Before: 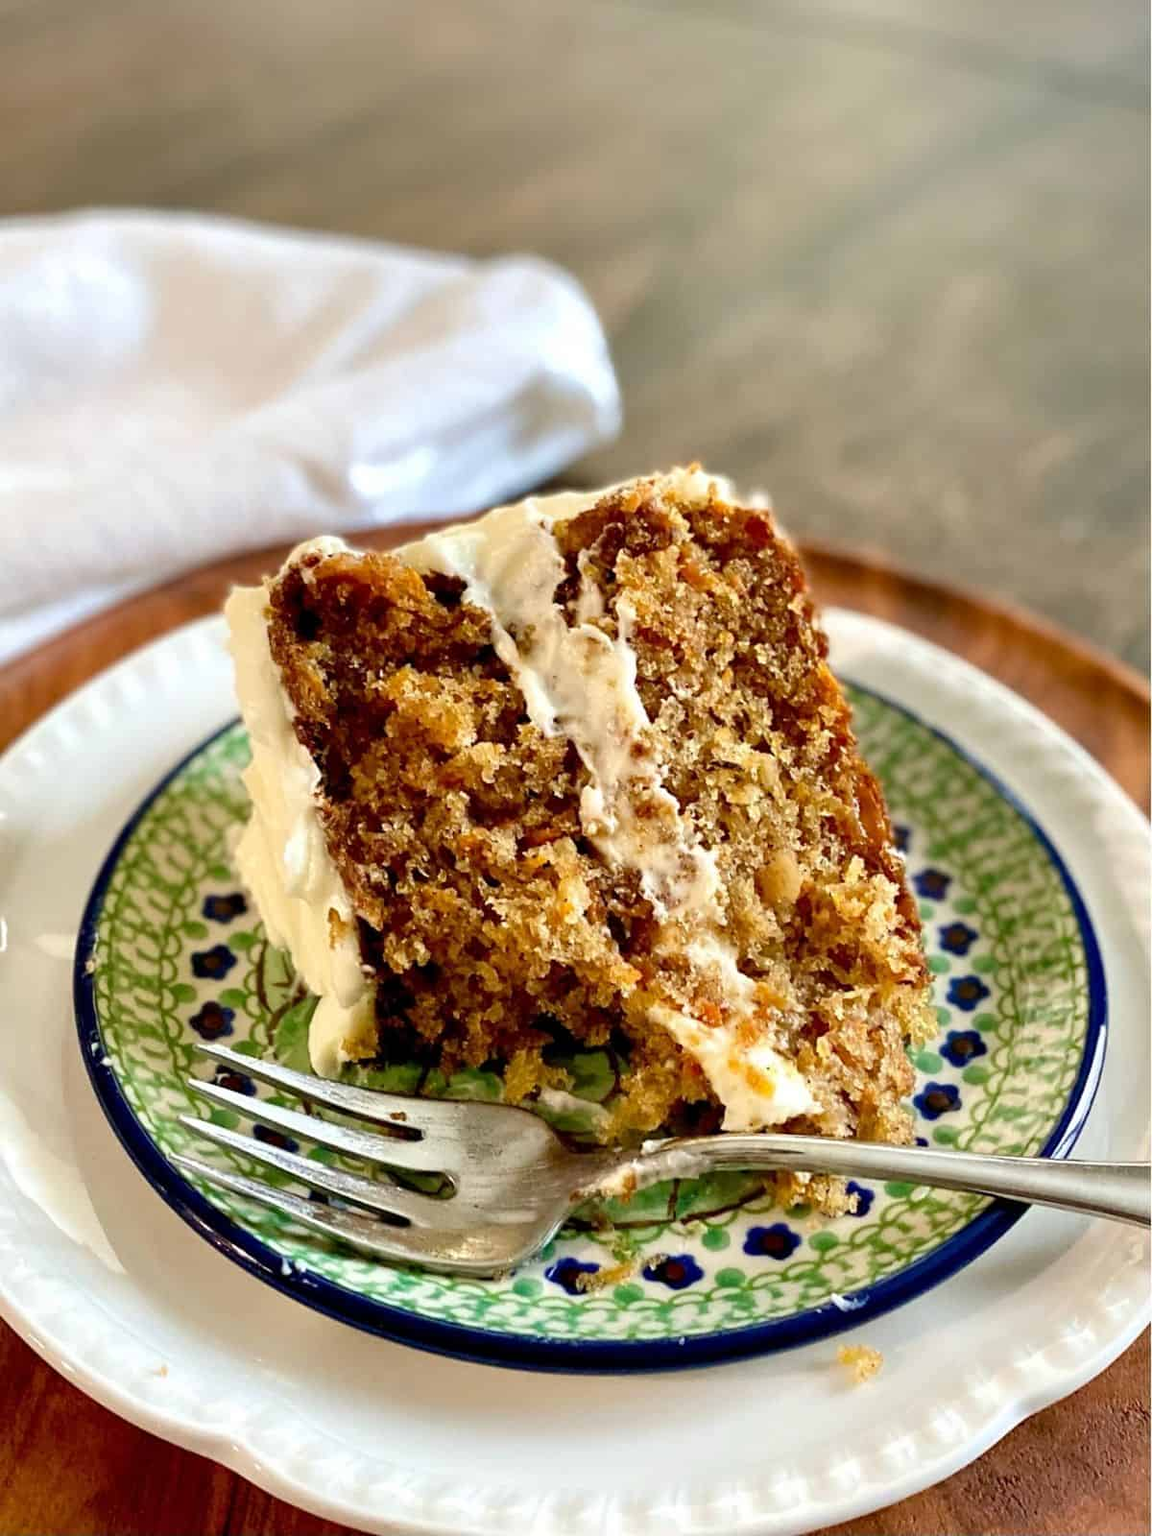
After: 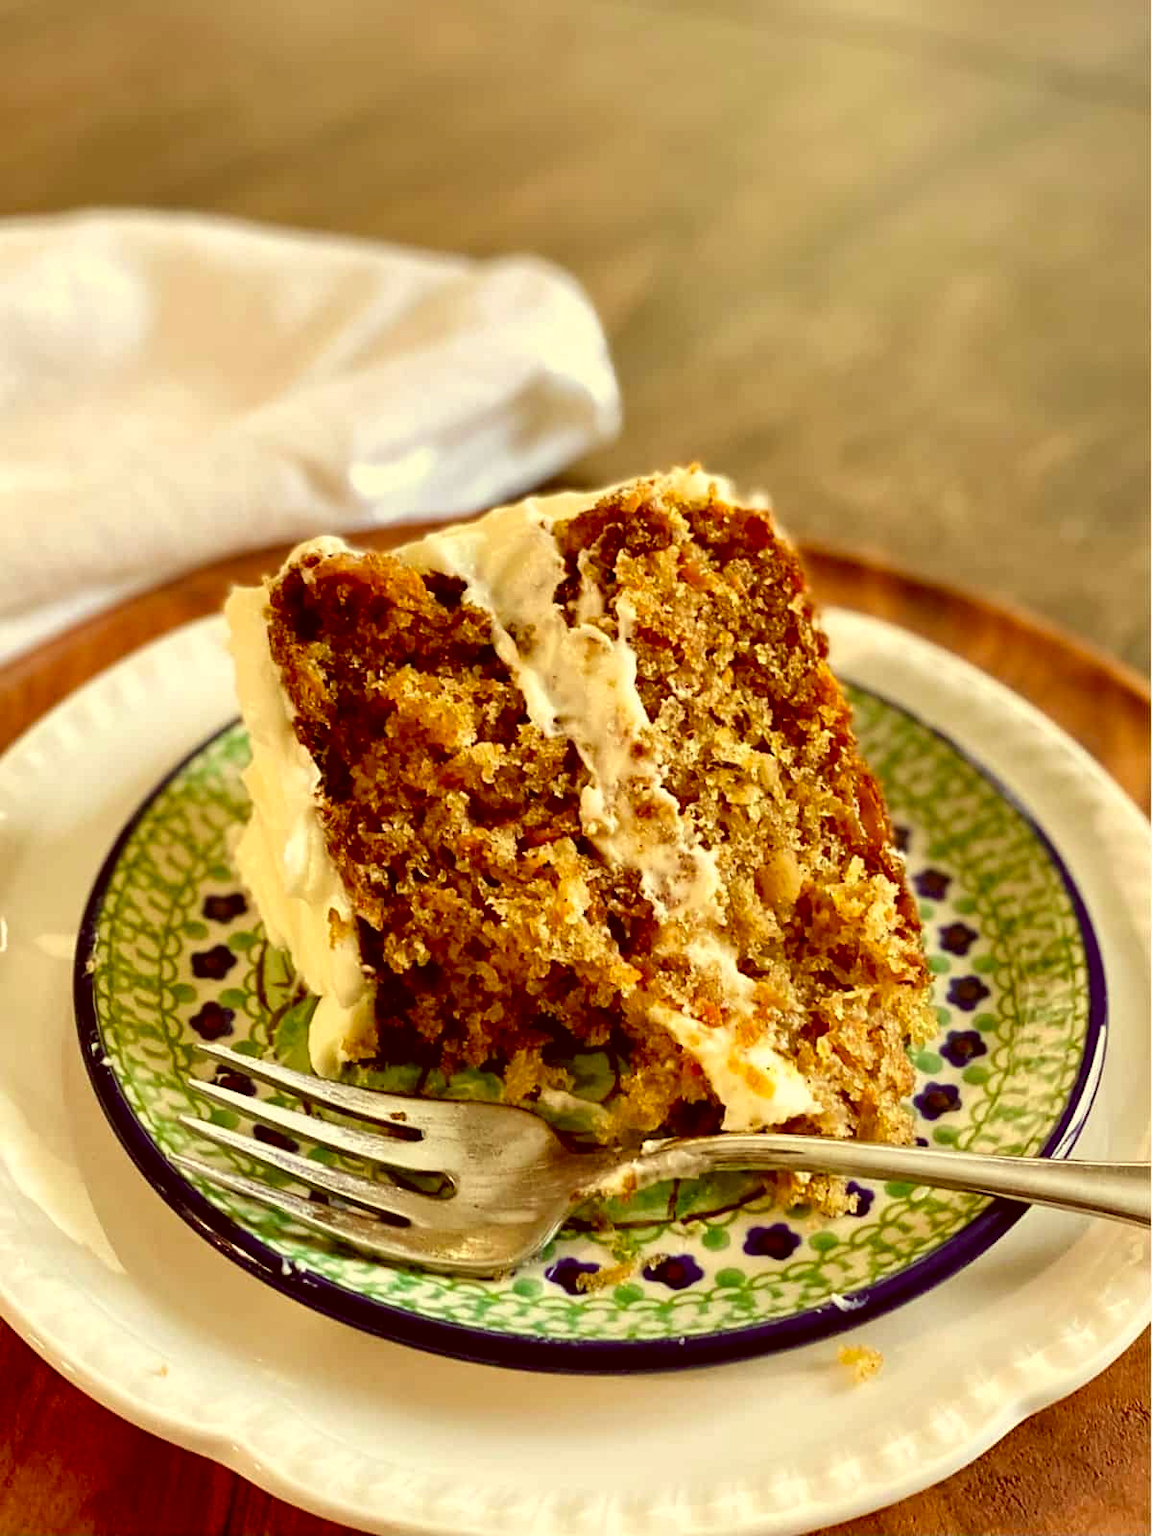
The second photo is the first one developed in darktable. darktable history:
color correction: highlights a* 1.1, highlights b* 23.64, shadows a* 15.38, shadows b* 24.91
